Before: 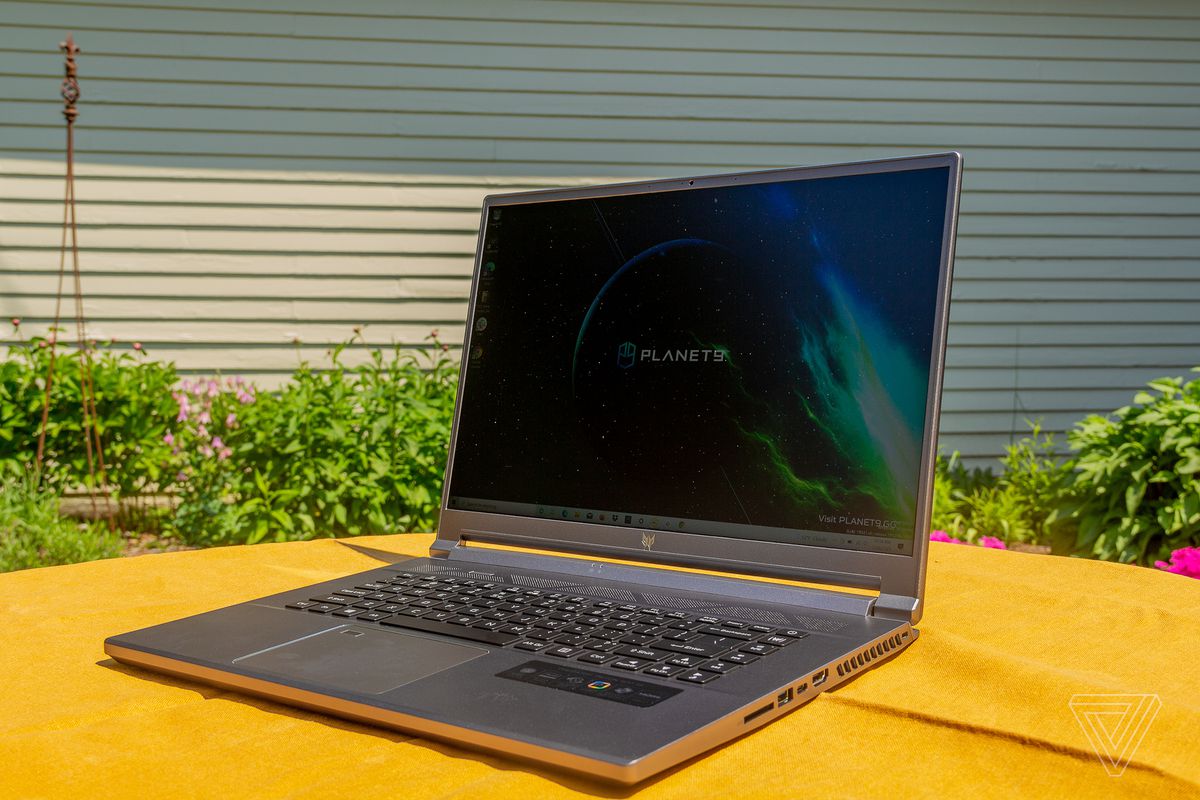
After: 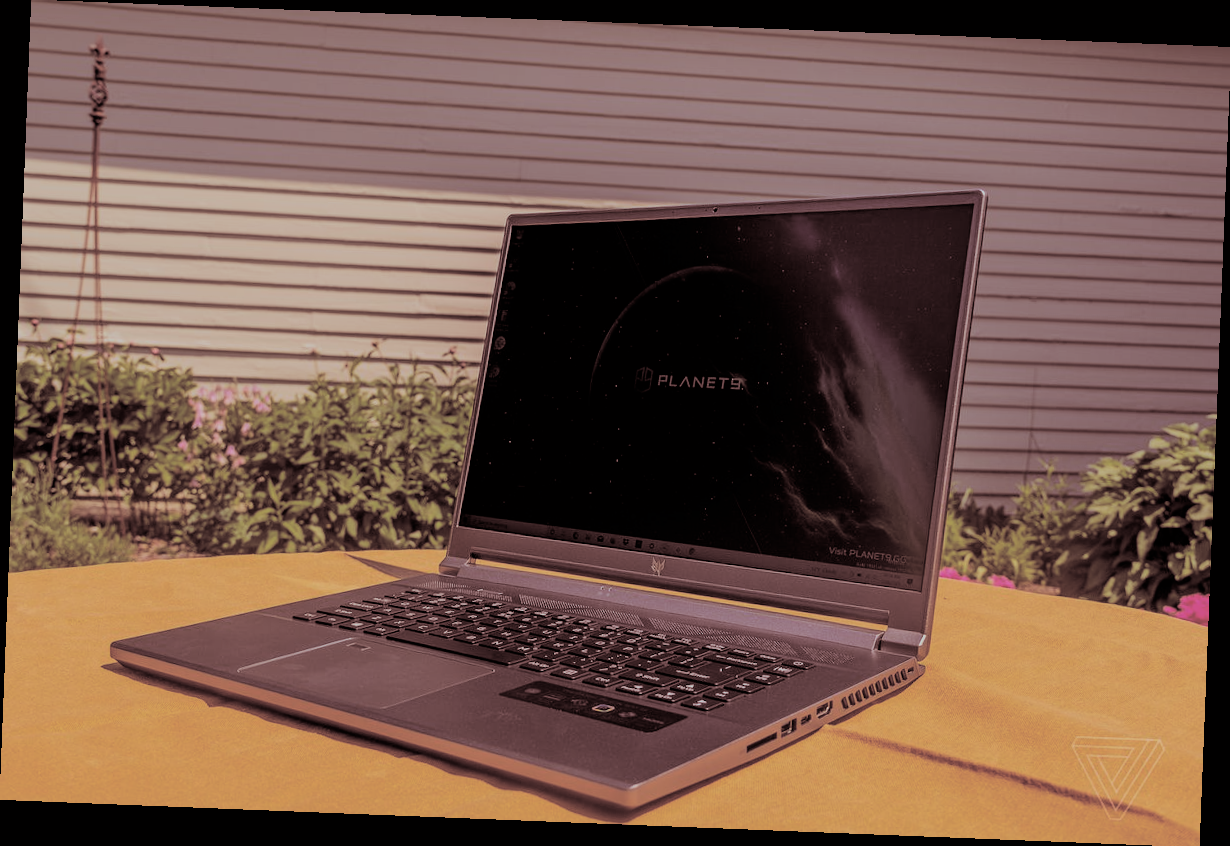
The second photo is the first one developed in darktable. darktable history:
filmic rgb: black relative exposure -6.98 EV, white relative exposure 5.63 EV, hardness 2.86
tone equalizer: on, module defaults
split-toning: shadows › saturation 0.3, highlights › hue 180°, highlights › saturation 0.3, compress 0%
rotate and perspective: rotation 2.27°, automatic cropping off
